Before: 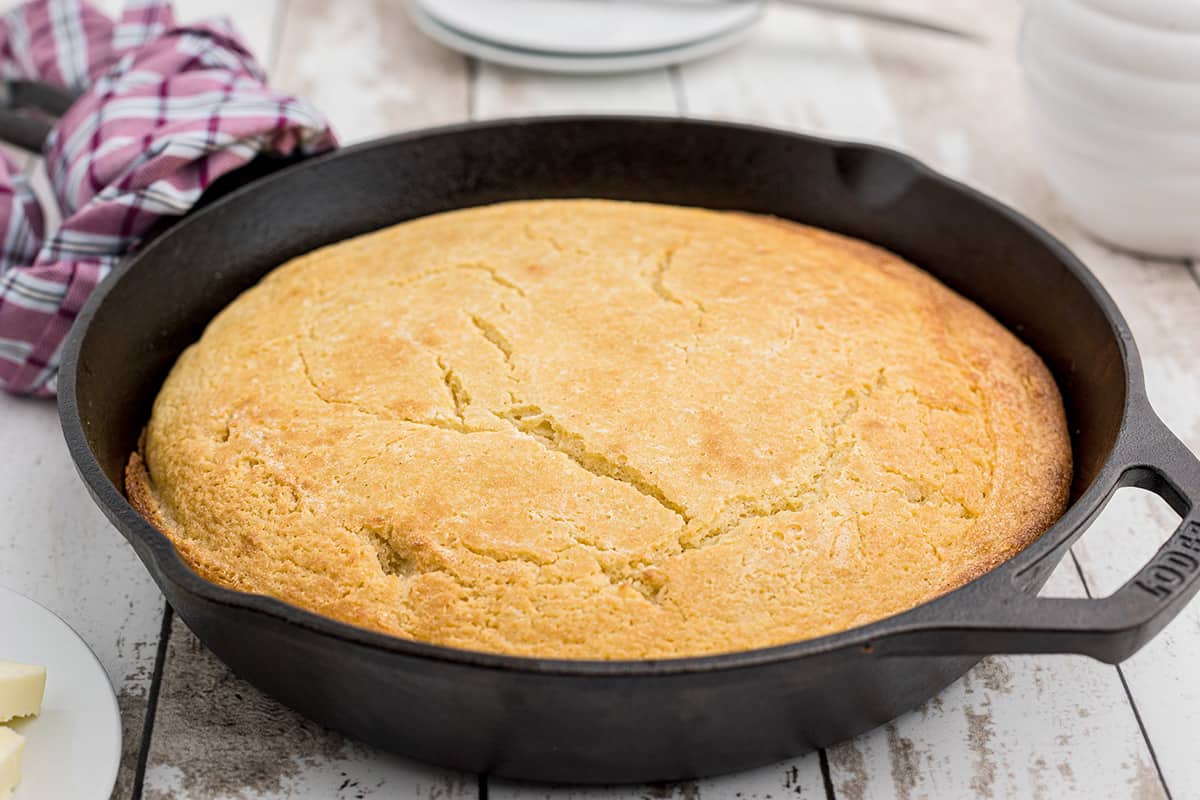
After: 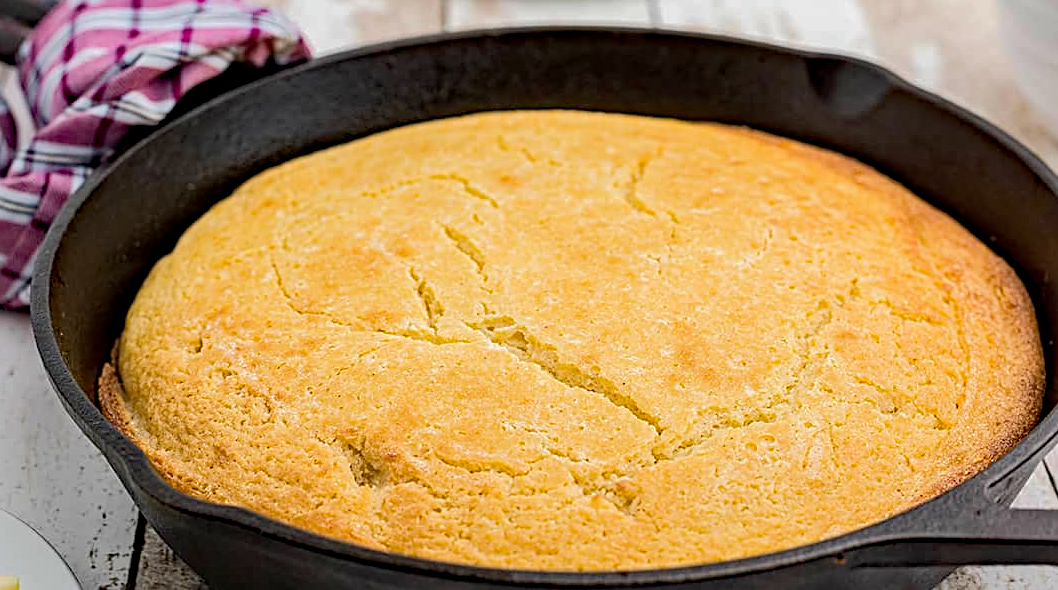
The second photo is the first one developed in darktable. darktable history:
crop and rotate: left 2.279%, top 11.131%, right 9.507%, bottom 15.07%
base curve: curves: ch0 [(0, 0) (0.262, 0.32) (0.722, 0.705) (1, 1)]
sharpen: on, module defaults
haze removal: strength 0.518, distance 0.921, compatibility mode true, adaptive false
